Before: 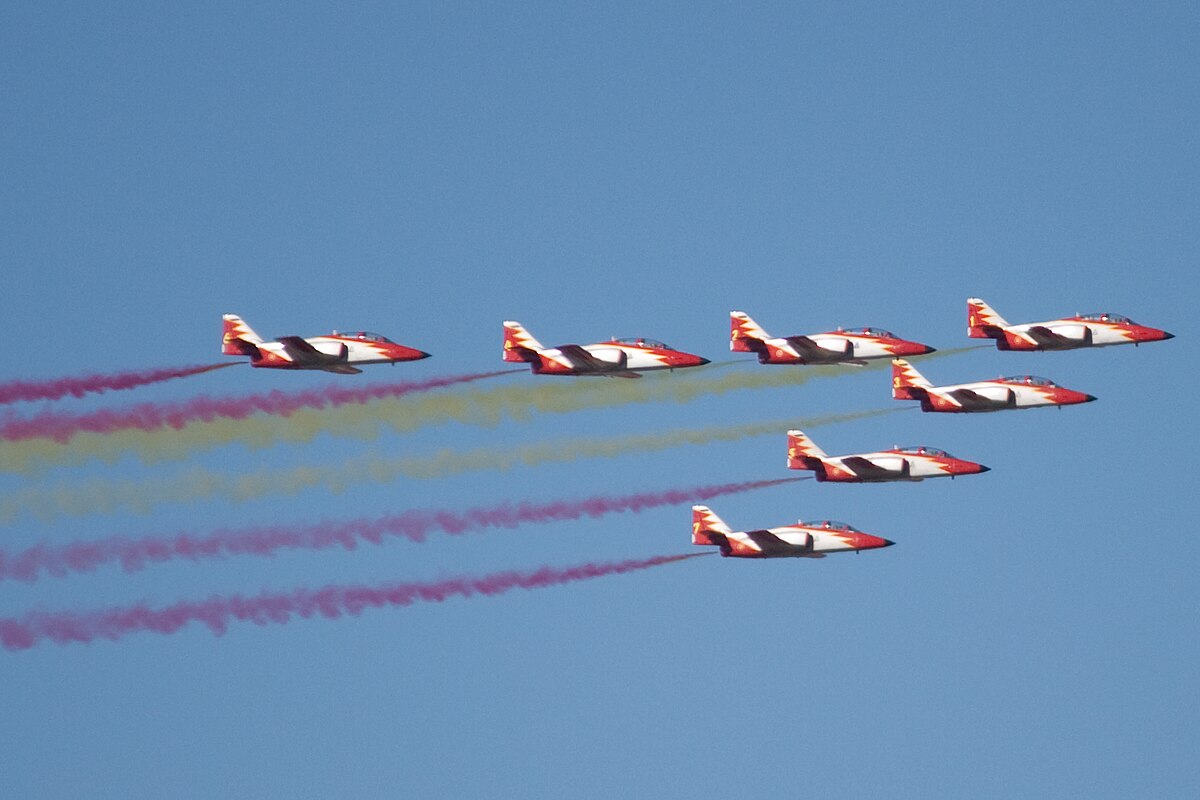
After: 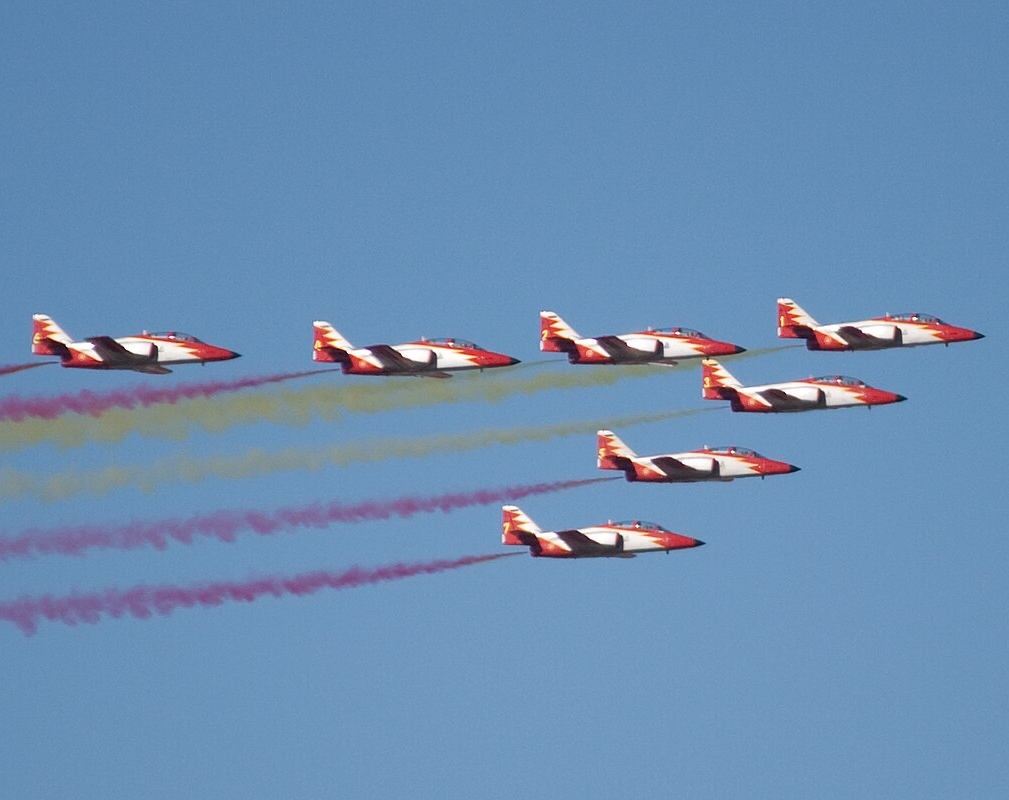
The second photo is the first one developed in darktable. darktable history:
crop: left 15.848%
